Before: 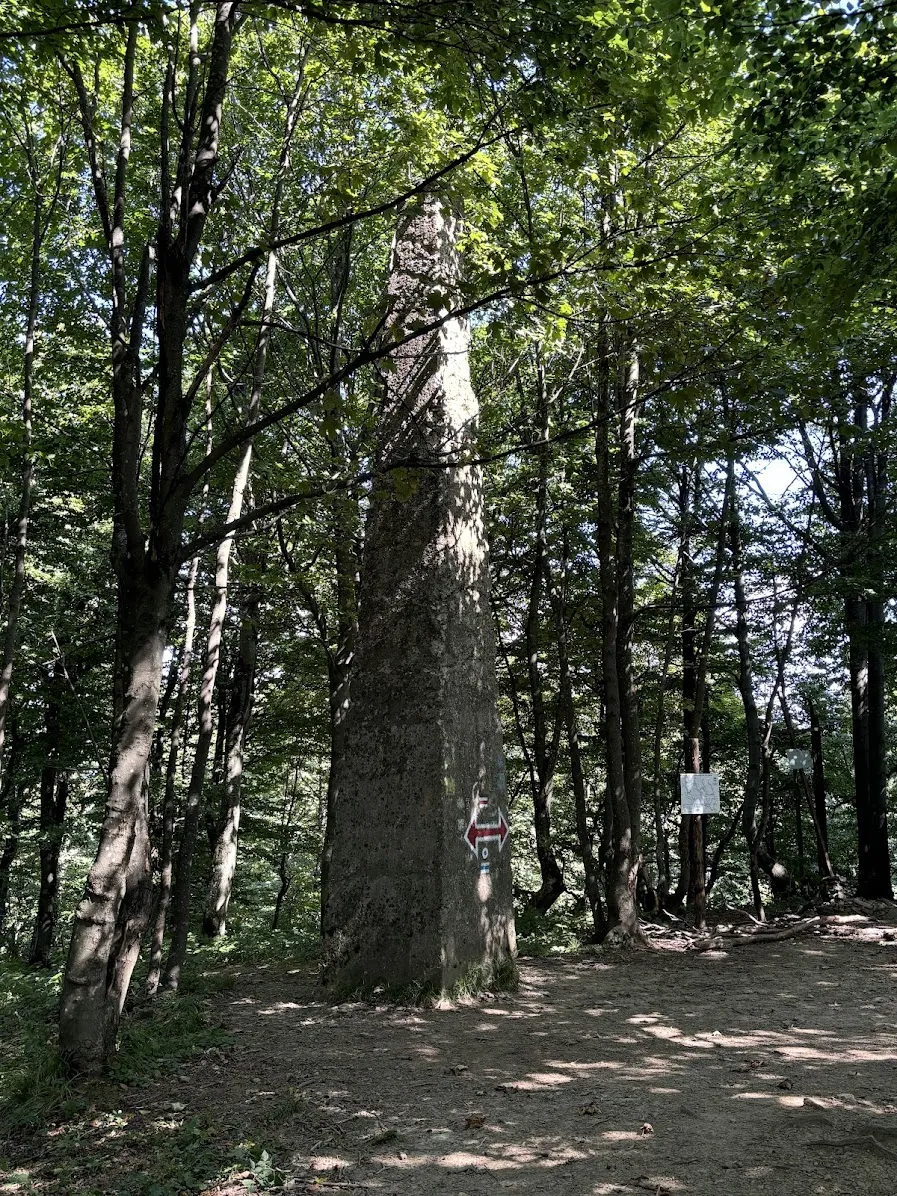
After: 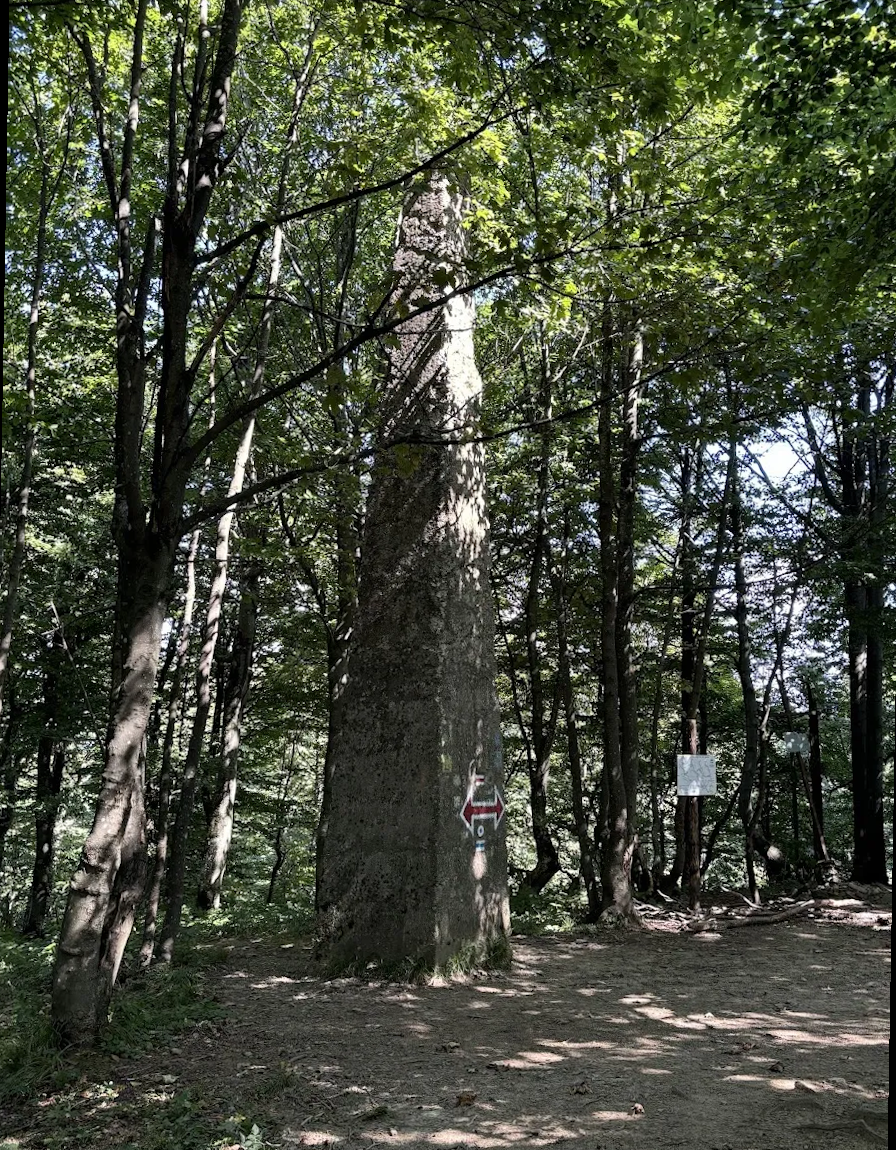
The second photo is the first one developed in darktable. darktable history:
rotate and perspective: rotation 1°, crop left 0.011, crop right 0.989, crop top 0.025, crop bottom 0.975
